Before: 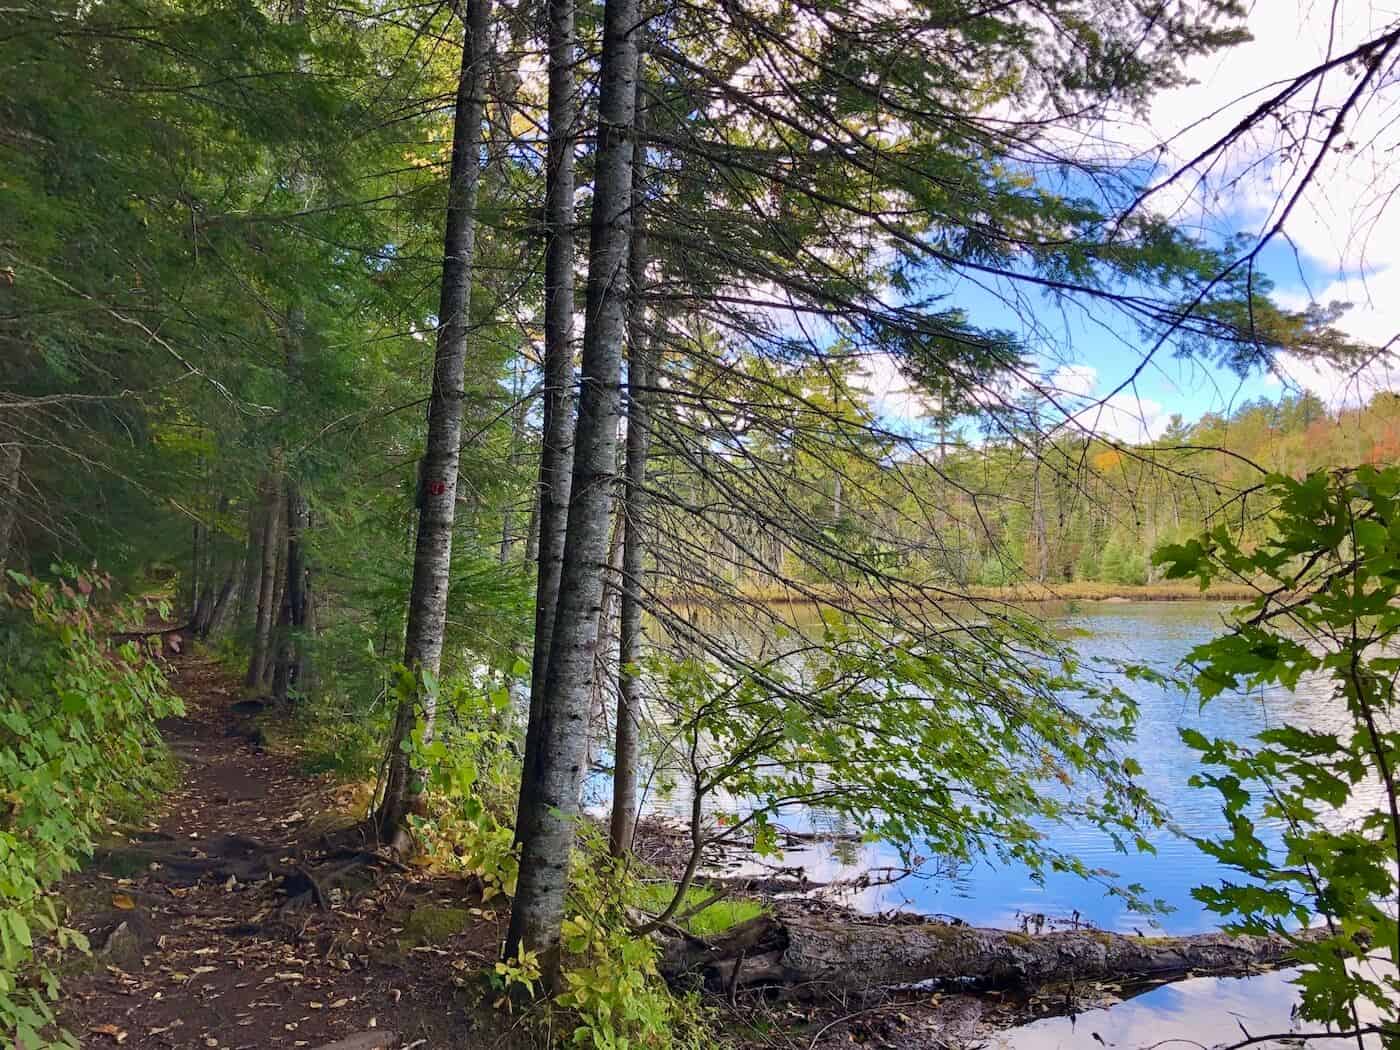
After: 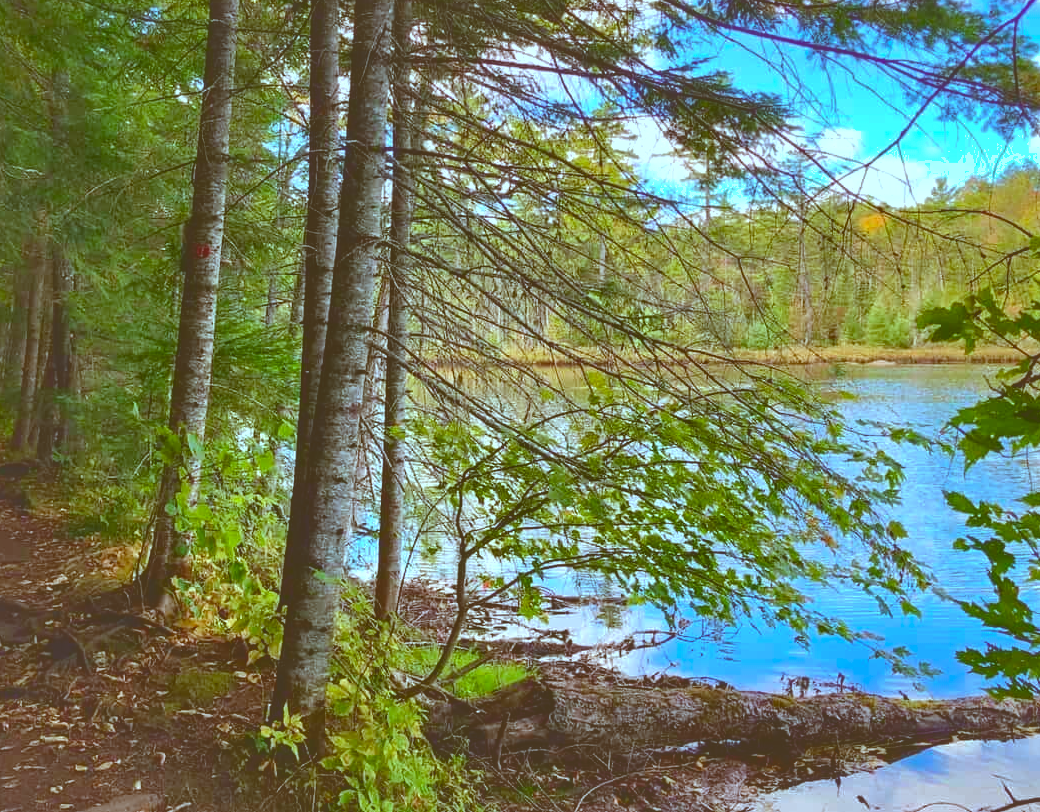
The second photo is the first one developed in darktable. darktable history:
contrast brightness saturation: saturation 0.097
tone equalizer: -8 EV -0.444 EV, -7 EV -0.418 EV, -6 EV -0.295 EV, -5 EV -0.251 EV, -3 EV 0.206 EV, -2 EV 0.335 EV, -1 EV 0.405 EV, +0 EV 0.415 EV
local contrast: highlights 103%, shadows 99%, detail 120%, midtone range 0.2
tone curve: curves: ch0 [(0, 0.211) (0.15, 0.25) (1, 0.953)], color space Lab, independent channels, preserve colors none
crop: left 16.857%, top 22.597%, right 8.847%
shadows and highlights: on, module defaults
color correction: highlights a* -14.96, highlights b* -15.96, shadows a* 10.65, shadows b* 28.82
